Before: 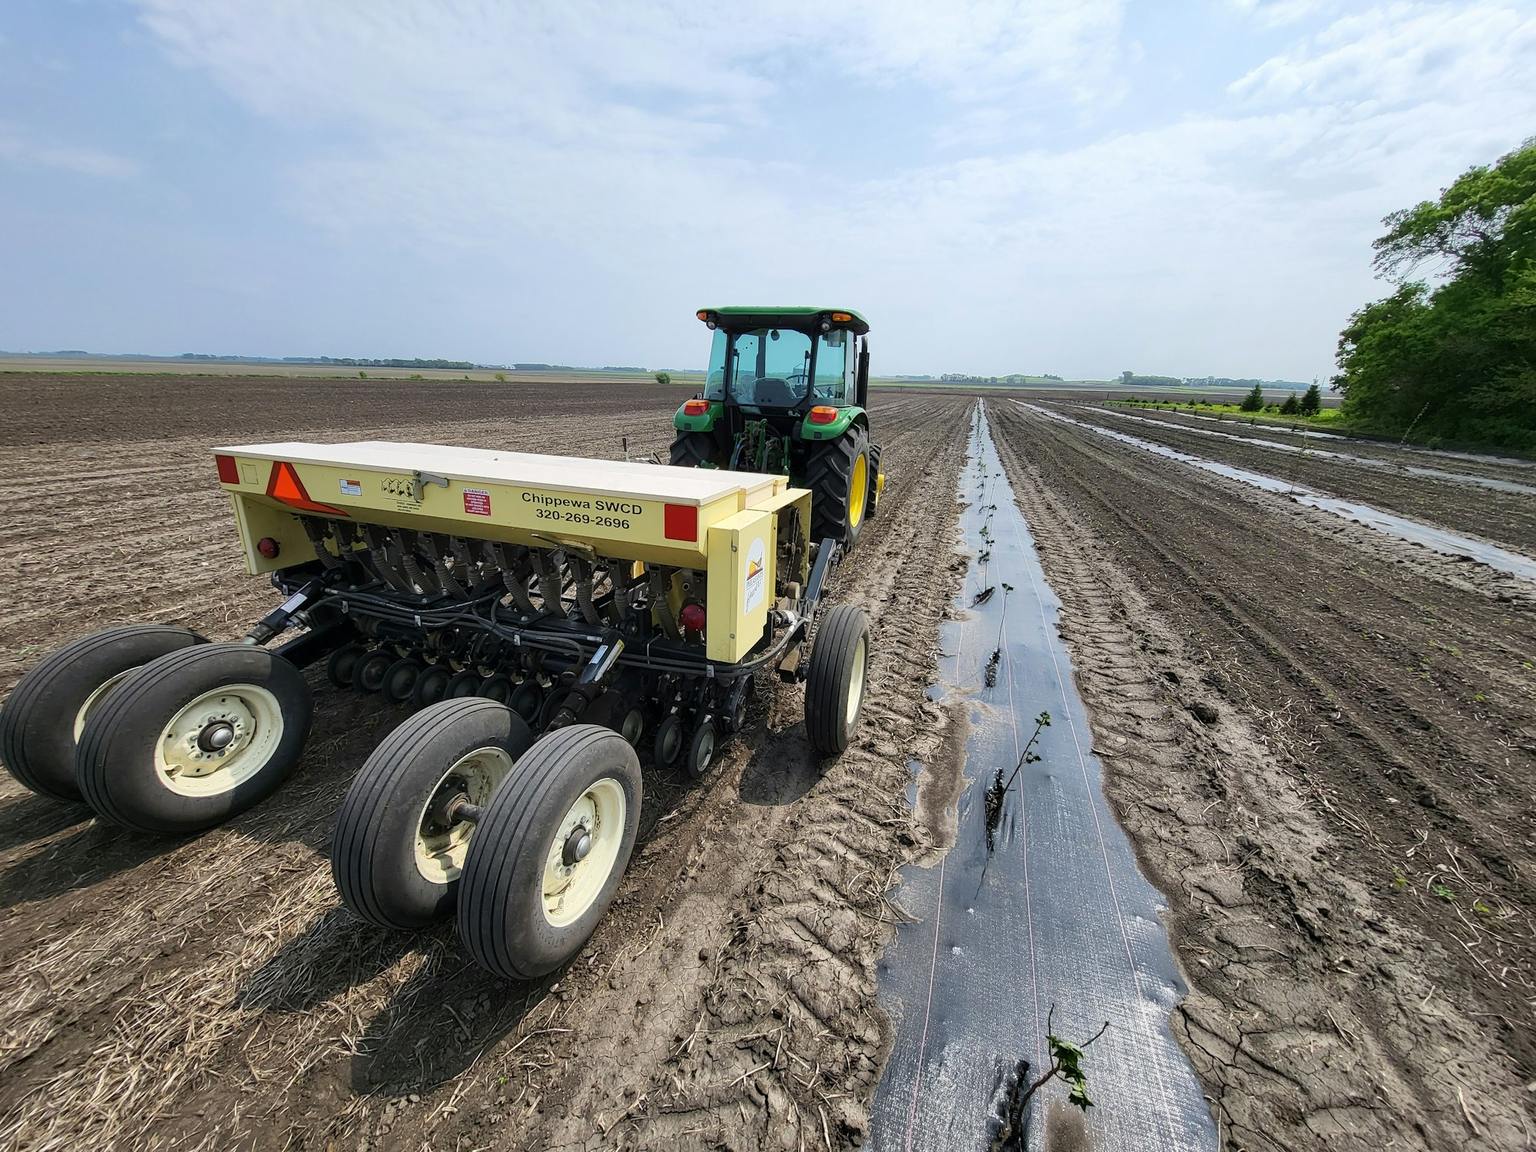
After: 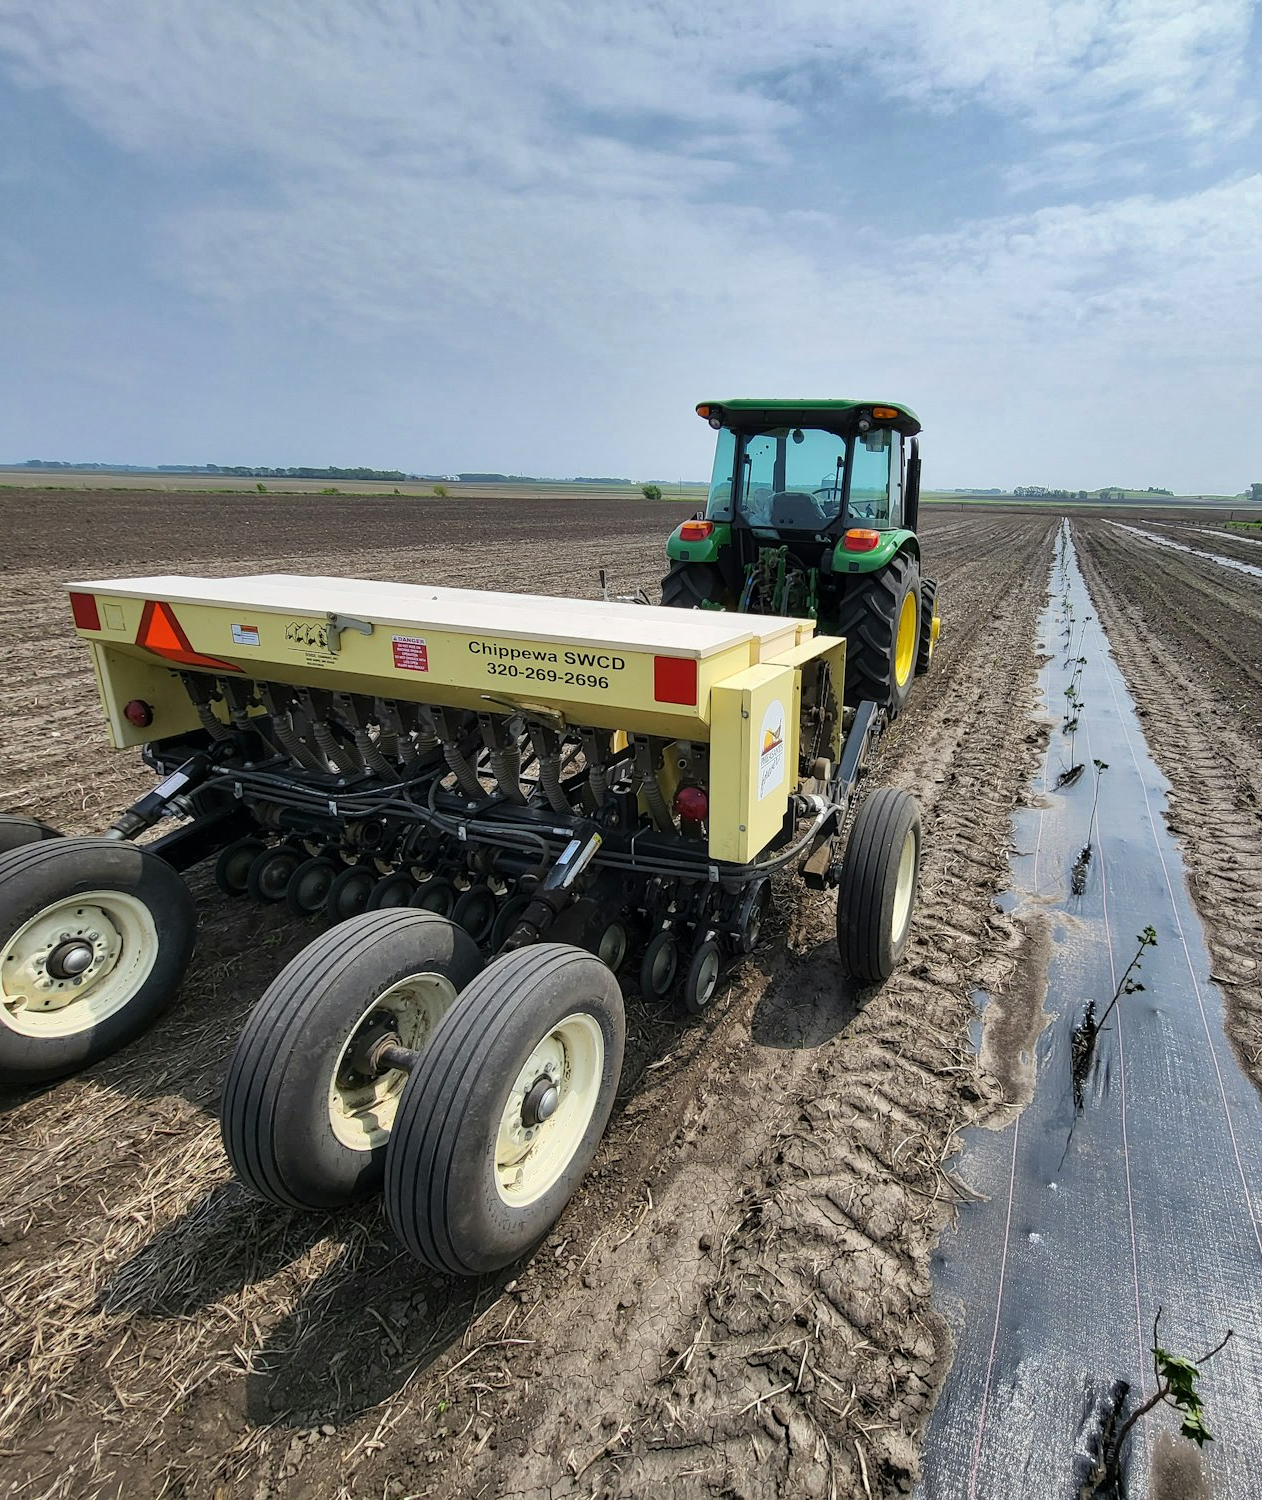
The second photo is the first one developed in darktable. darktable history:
crop: left 10.553%, right 26.302%
shadows and highlights: shadows 30.74, highlights -63.11, soften with gaussian
